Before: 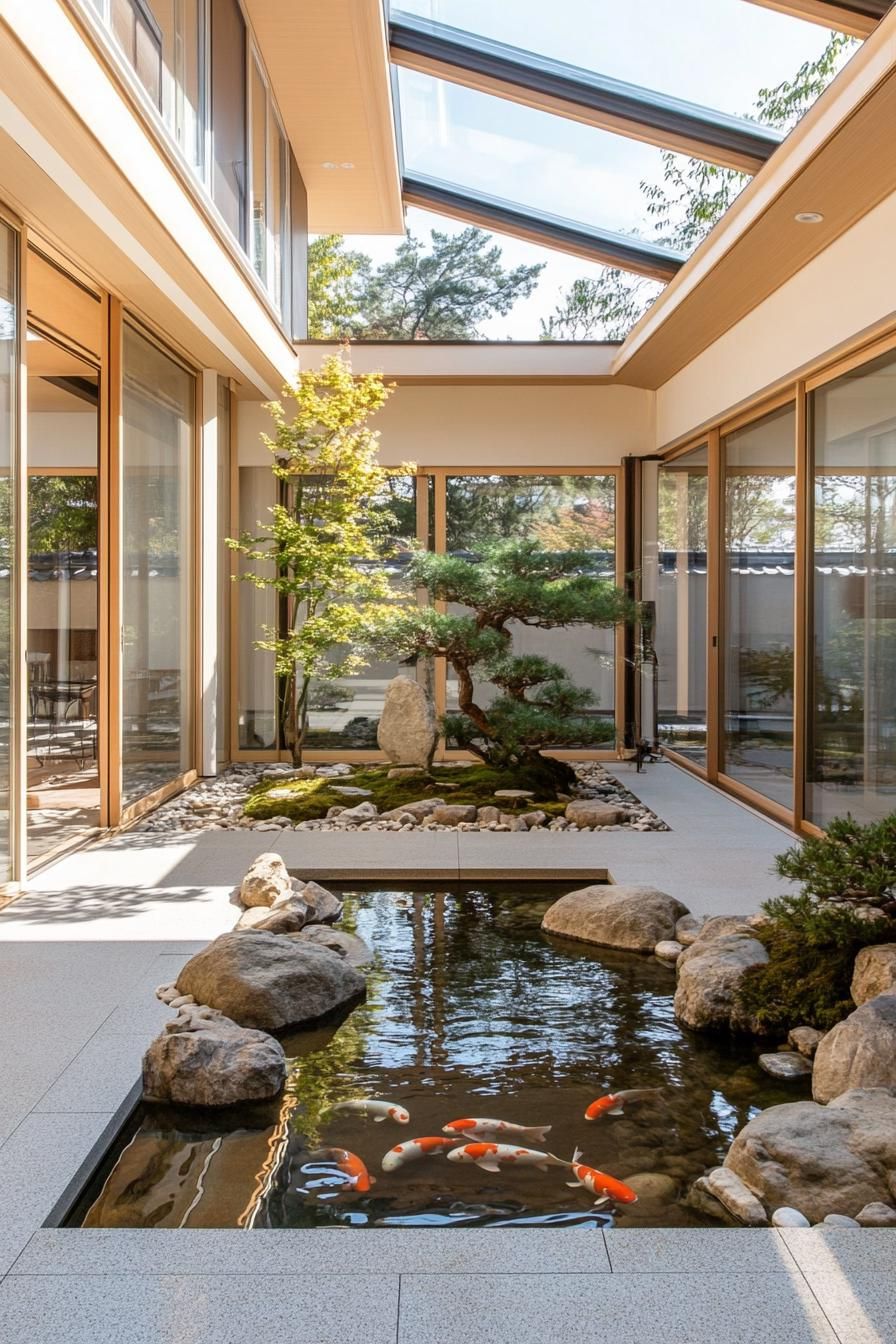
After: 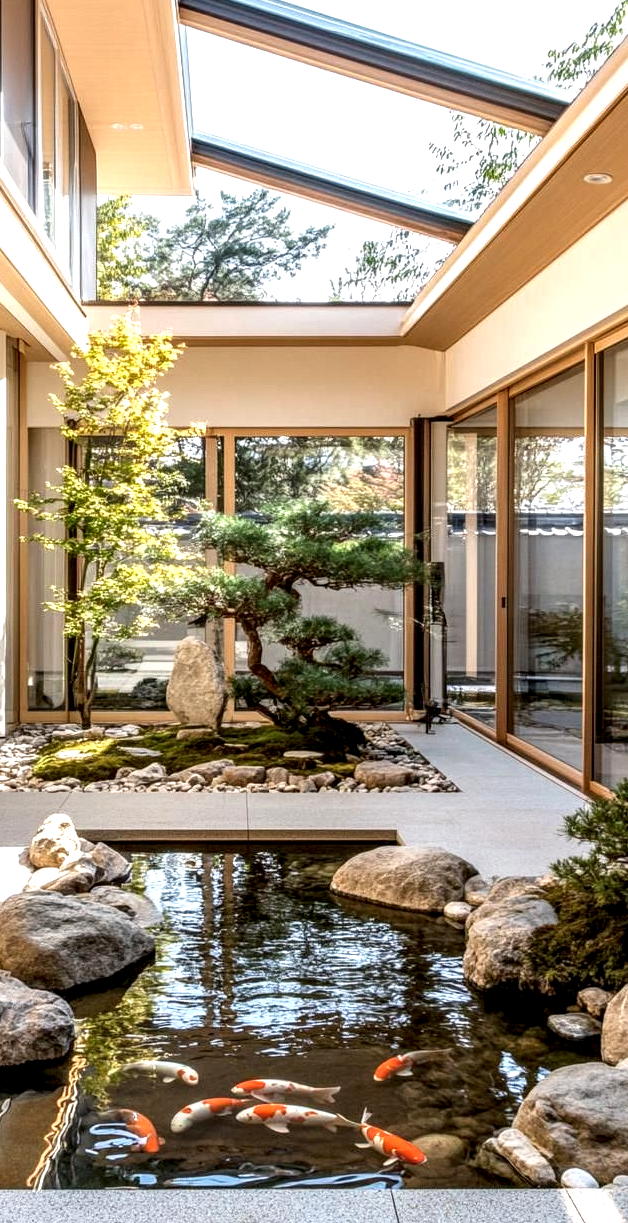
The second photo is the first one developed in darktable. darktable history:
local contrast: highlights 60%, shadows 61%, detail 160%
crop and rotate: left 23.573%, top 2.909%, right 6.236%, bottom 6.04%
exposure: black level correction 0.001, exposure 0.499 EV, compensate highlight preservation false
